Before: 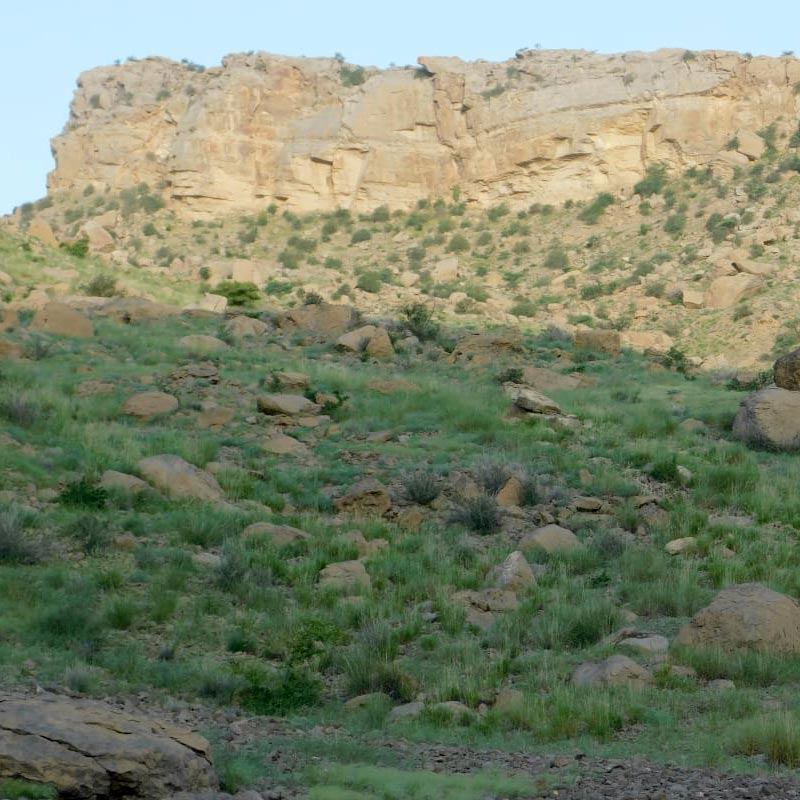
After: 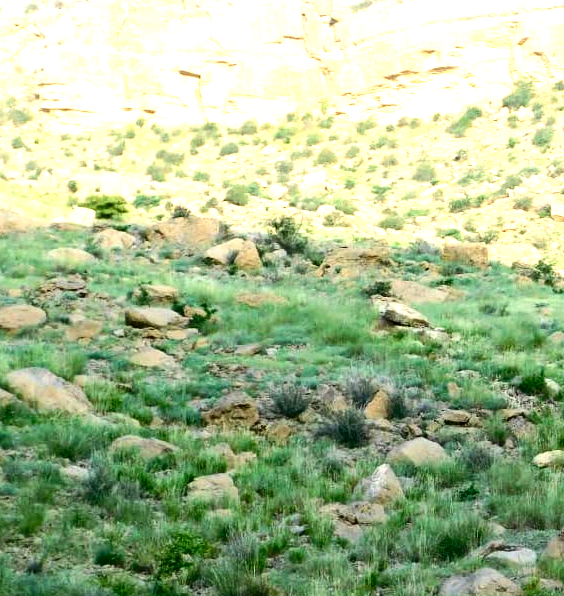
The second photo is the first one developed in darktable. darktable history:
exposure: black level correction 0, exposure 1.634 EV, compensate exposure bias true, compensate highlight preservation false
crop and rotate: left 16.623%, top 10.969%, right 12.848%, bottom 14.418%
contrast brightness saturation: contrast 0.194, brightness -0.23, saturation 0.114
